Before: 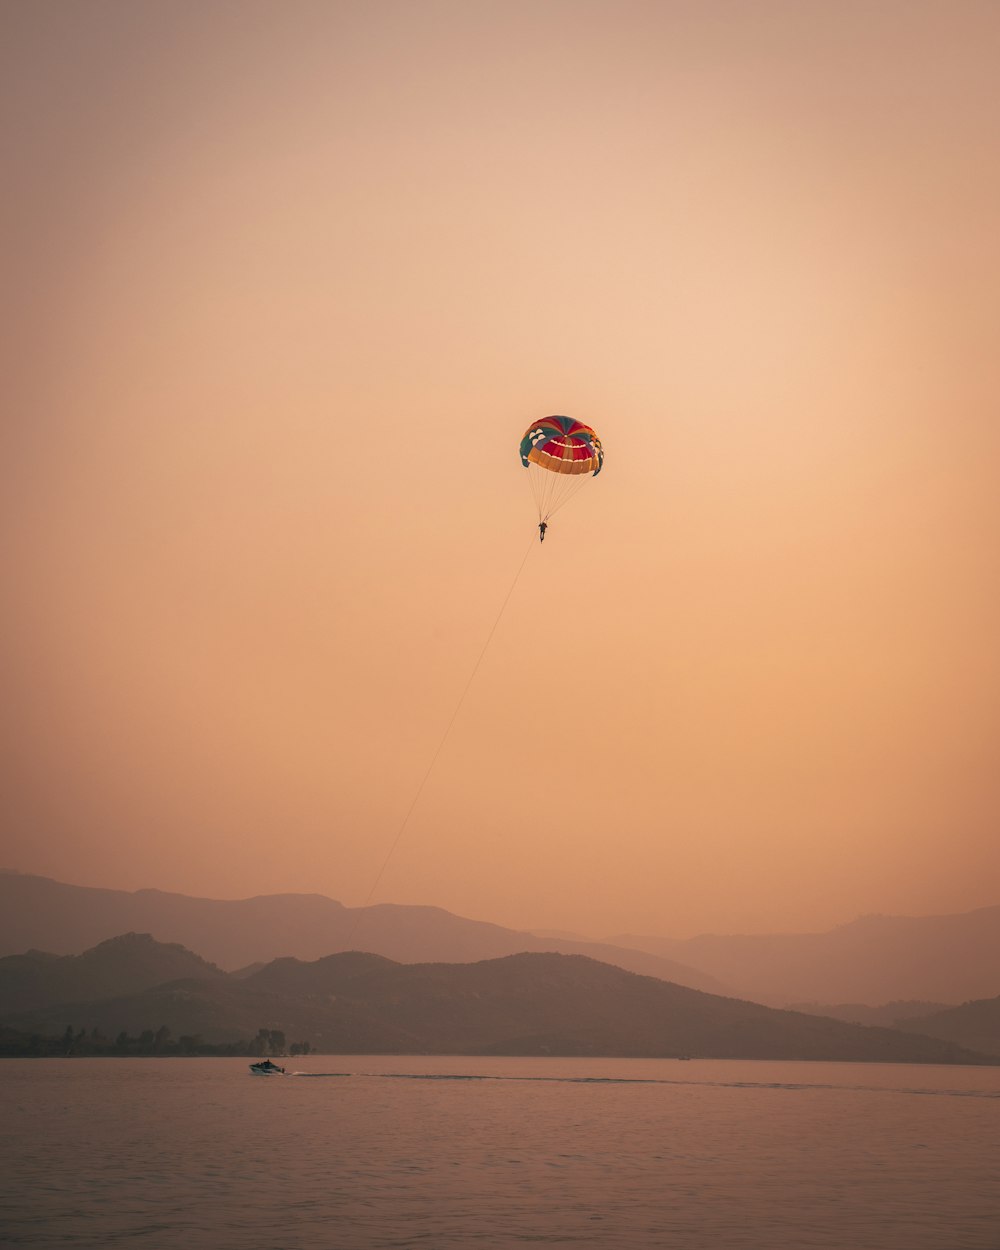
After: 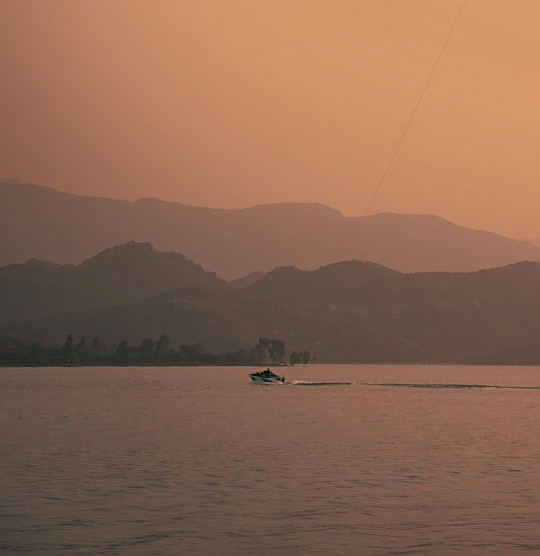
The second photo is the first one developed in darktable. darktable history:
crop and rotate: top 55.31%, right 45.959%, bottom 0.13%
sharpen: on, module defaults
shadows and highlights: white point adjustment 0.053, soften with gaussian
